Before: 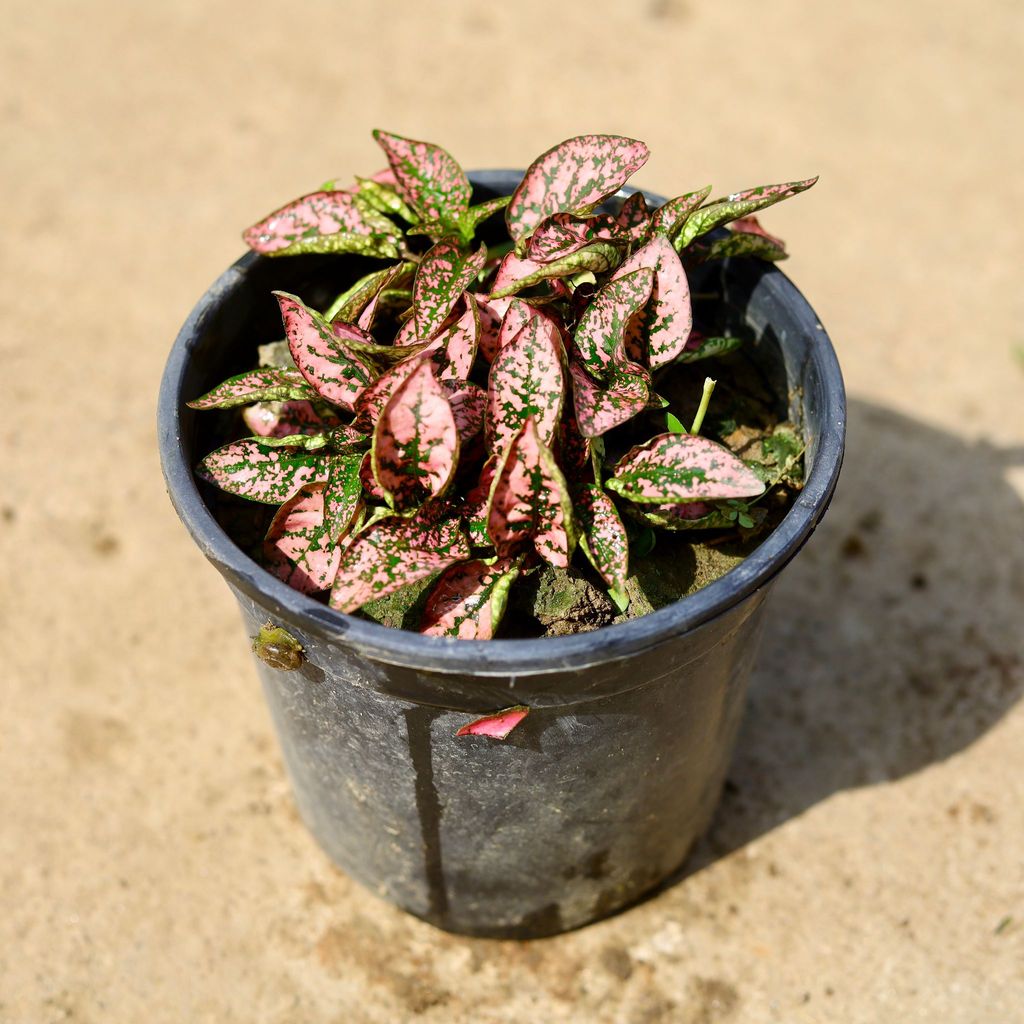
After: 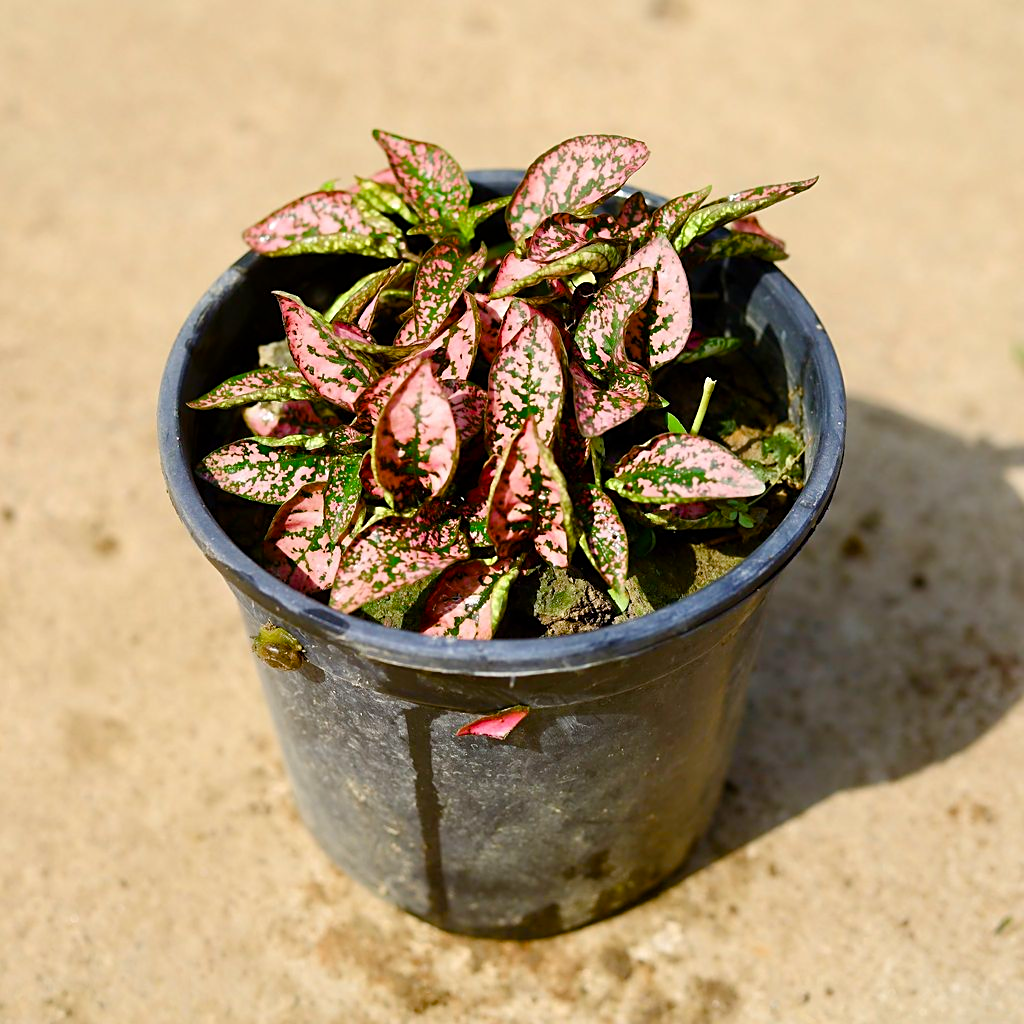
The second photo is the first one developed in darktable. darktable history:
exposure: compensate highlight preservation false
color balance rgb: perceptual saturation grading › global saturation 20%, perceptual saturation grading › highlights -25.8%, perceptual saturation grading › shadows 25.703%, global vibrance 20%
sharpen: on, module defaults
contrast equalizer: y [[0.5 ×4, 0.467, 0.376], [0.5 ×6], [0.5 ×6], [0 ×6], [0 ×6]]
